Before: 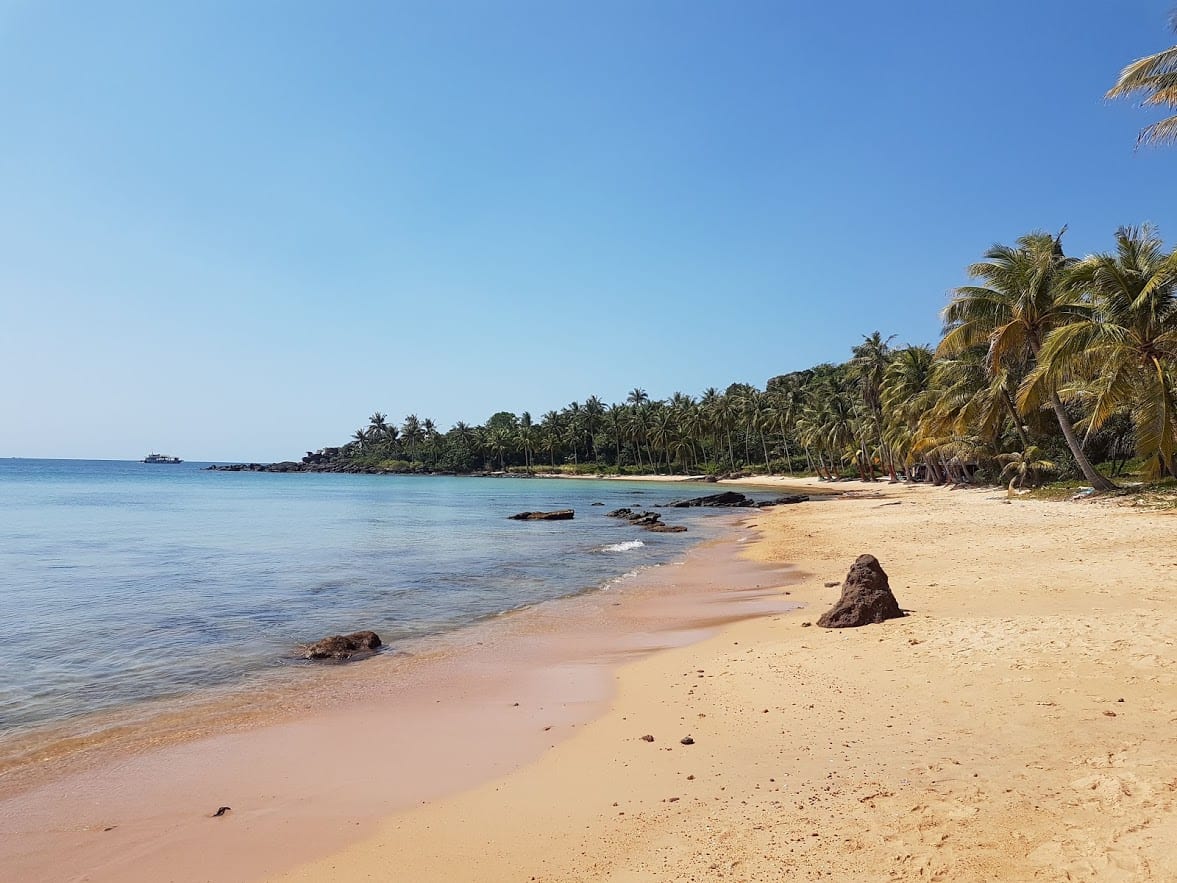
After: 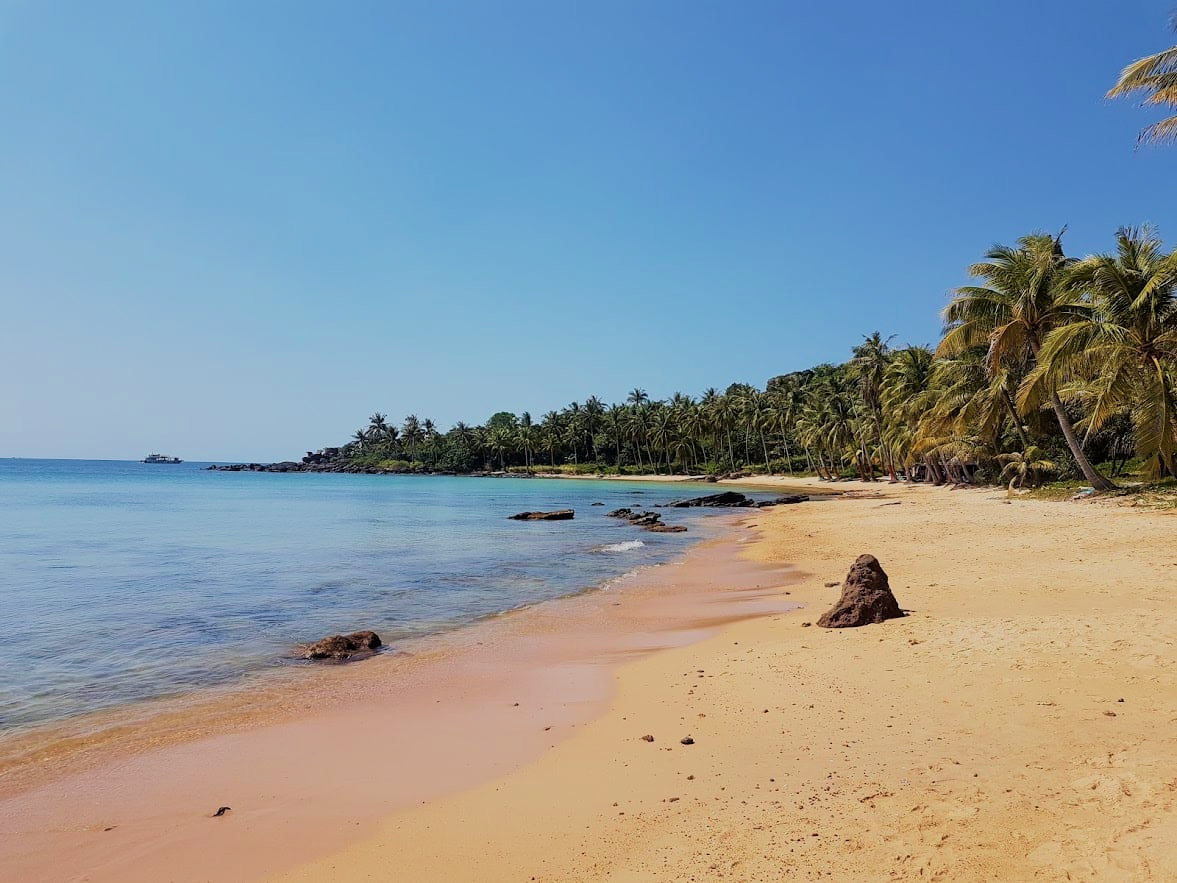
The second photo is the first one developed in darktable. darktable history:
velvia: strength 45%
filmic rgb: black relative exposure -7.65 EV, white relative exposure 4.56 EV, hardness 3.61
